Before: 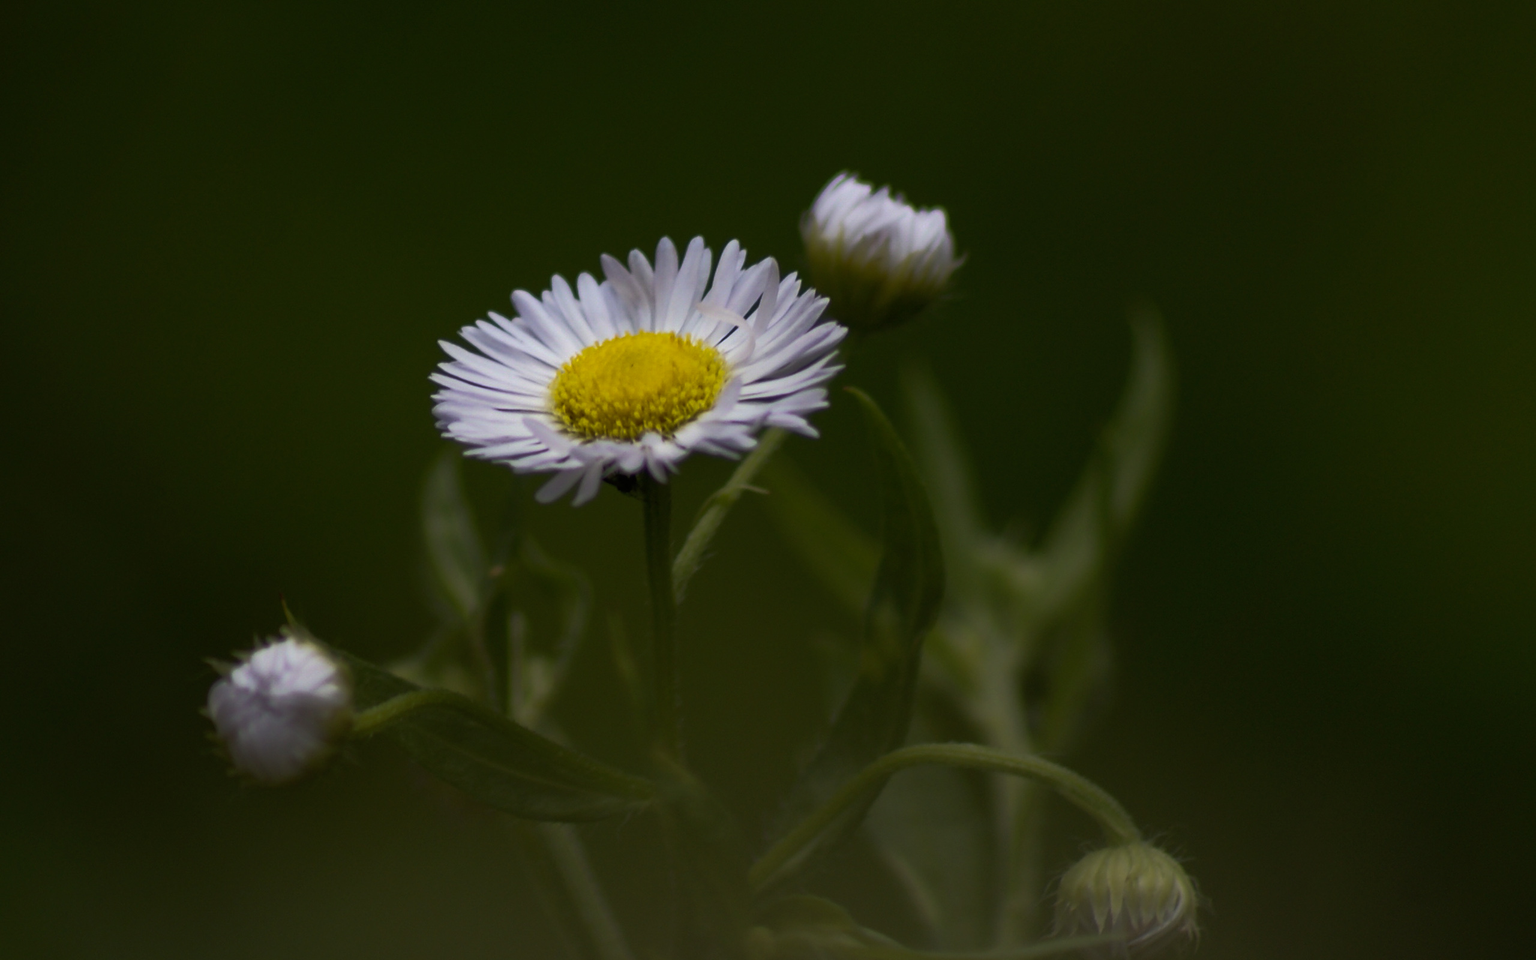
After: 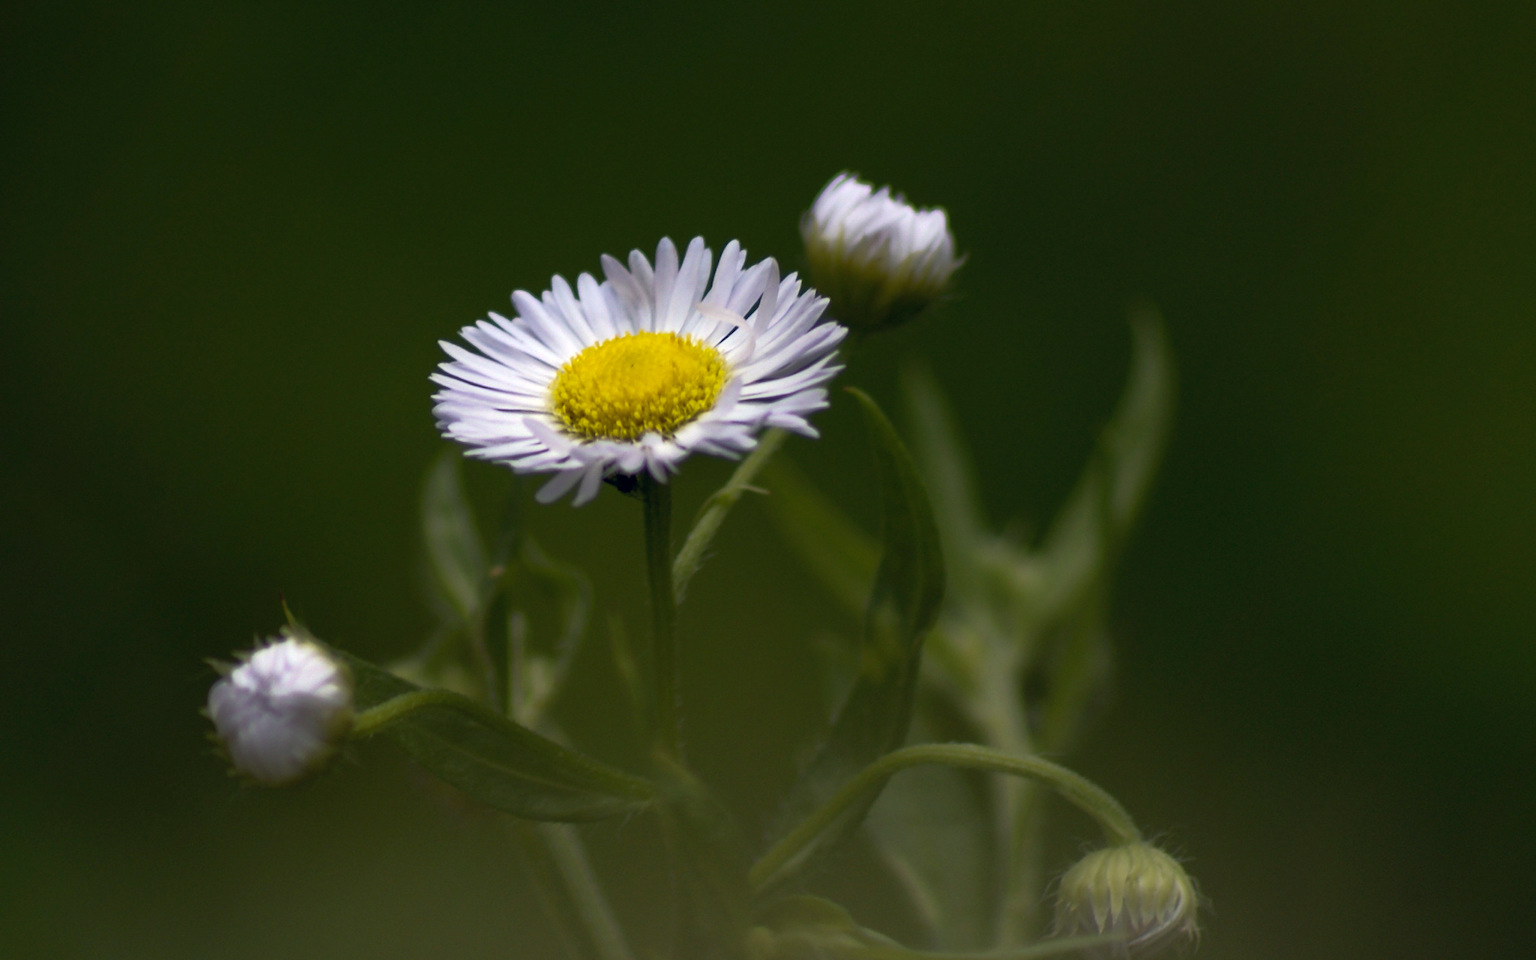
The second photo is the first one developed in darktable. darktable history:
exposure: black level correction 0.001, exposure 1.129 EV, compensate exposure bias true, compensate highlight preservation false
color correction: highlights a* 0.207, highlights b* 2.7, shadows a* -0.874, shadows b* -4.78
graduated density: rotation 5.63°, offset 76.9
